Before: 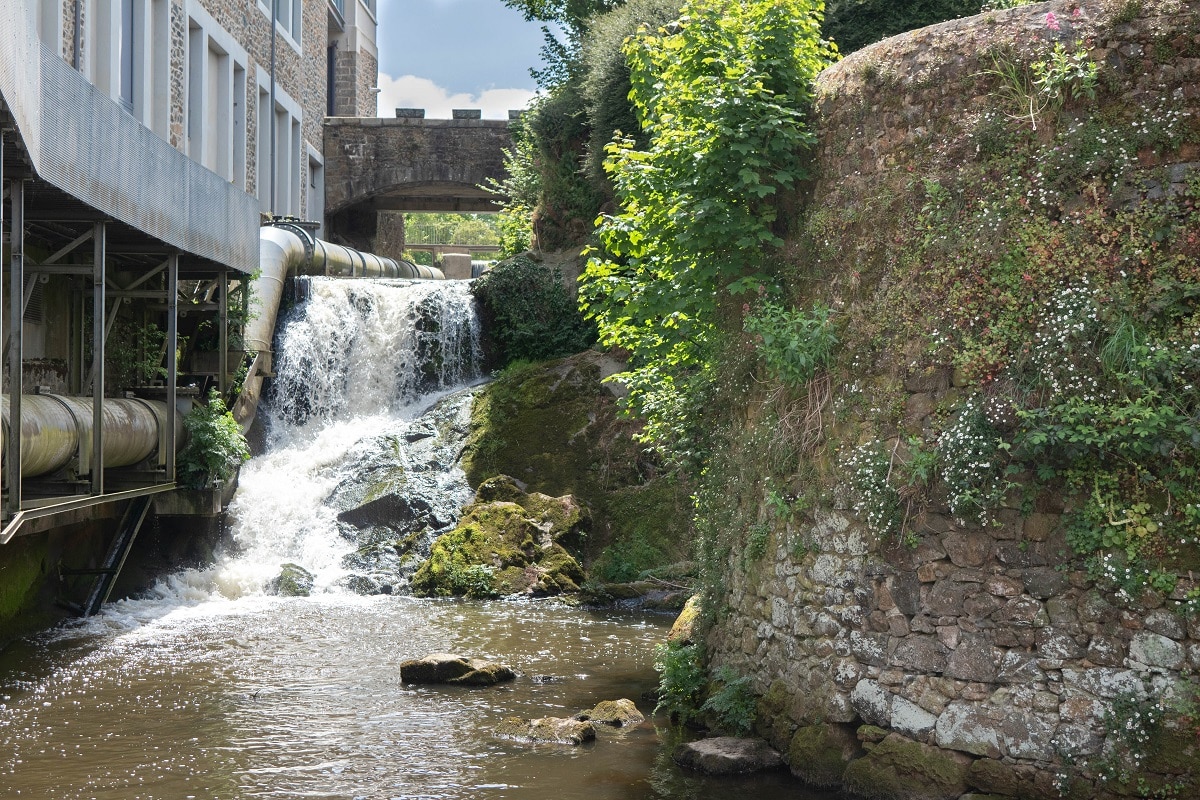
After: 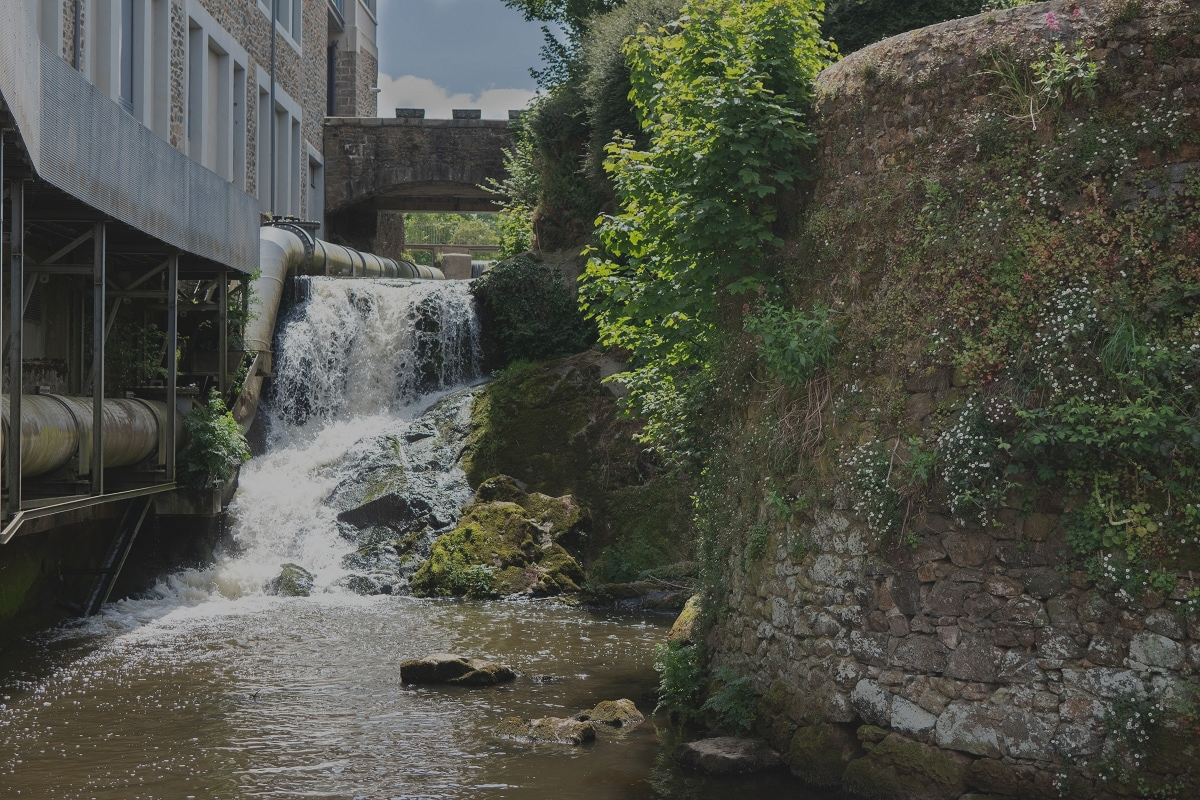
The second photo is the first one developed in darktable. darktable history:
exposure: black level correction -0.016, exposure -1.114 EV, compensate highlight preservation false
